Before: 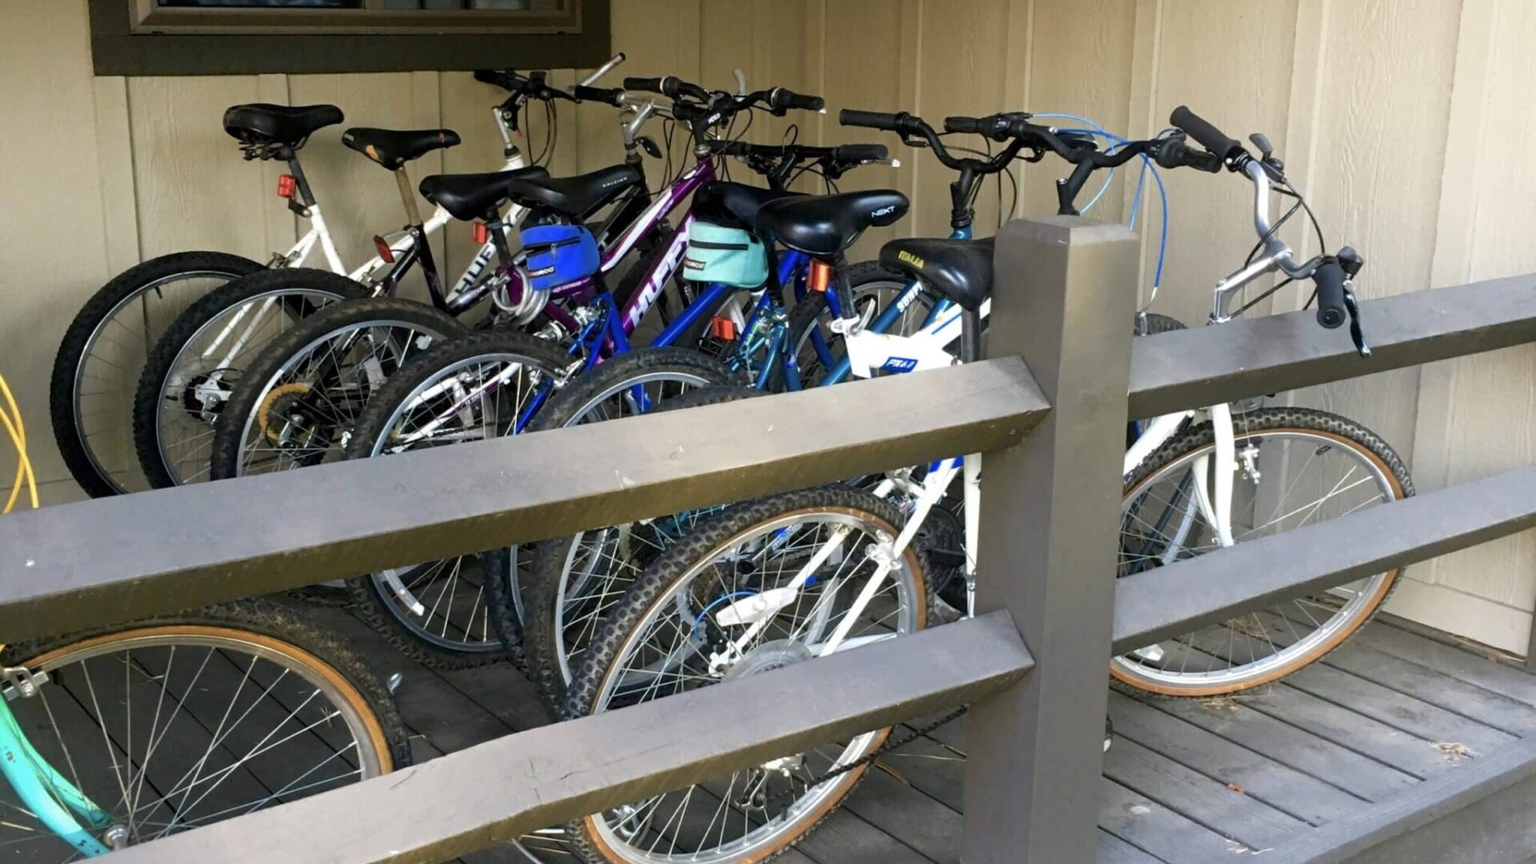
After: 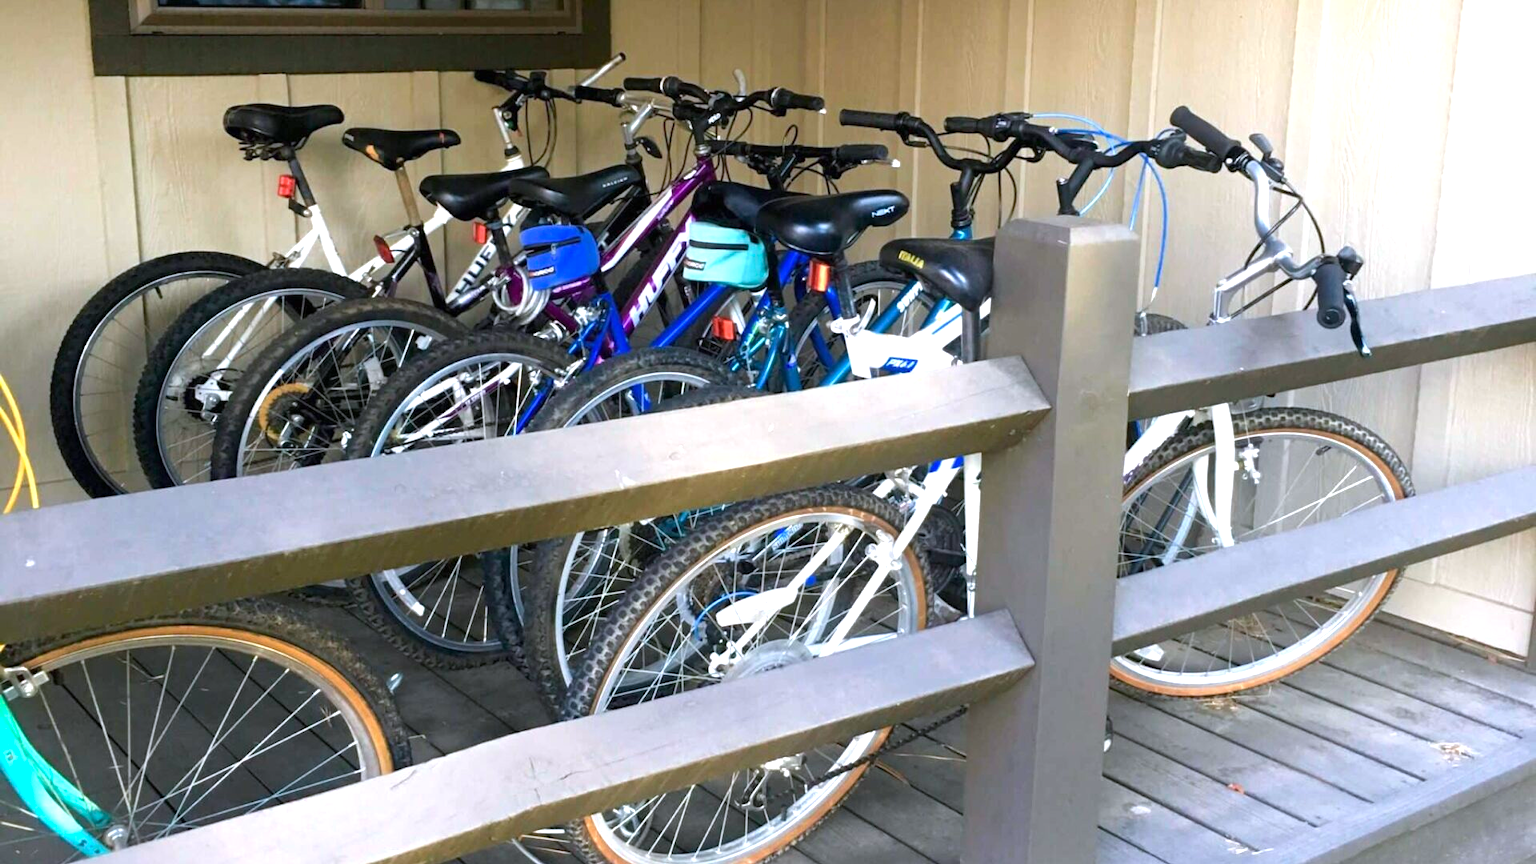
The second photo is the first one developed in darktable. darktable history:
exposure: black level correction 0, exposure 0.7 EV, compensate highlight preservation false
color calibration: illuminant as shot in camera, x 0.358, y 0.373, temperature 4628.91 K
